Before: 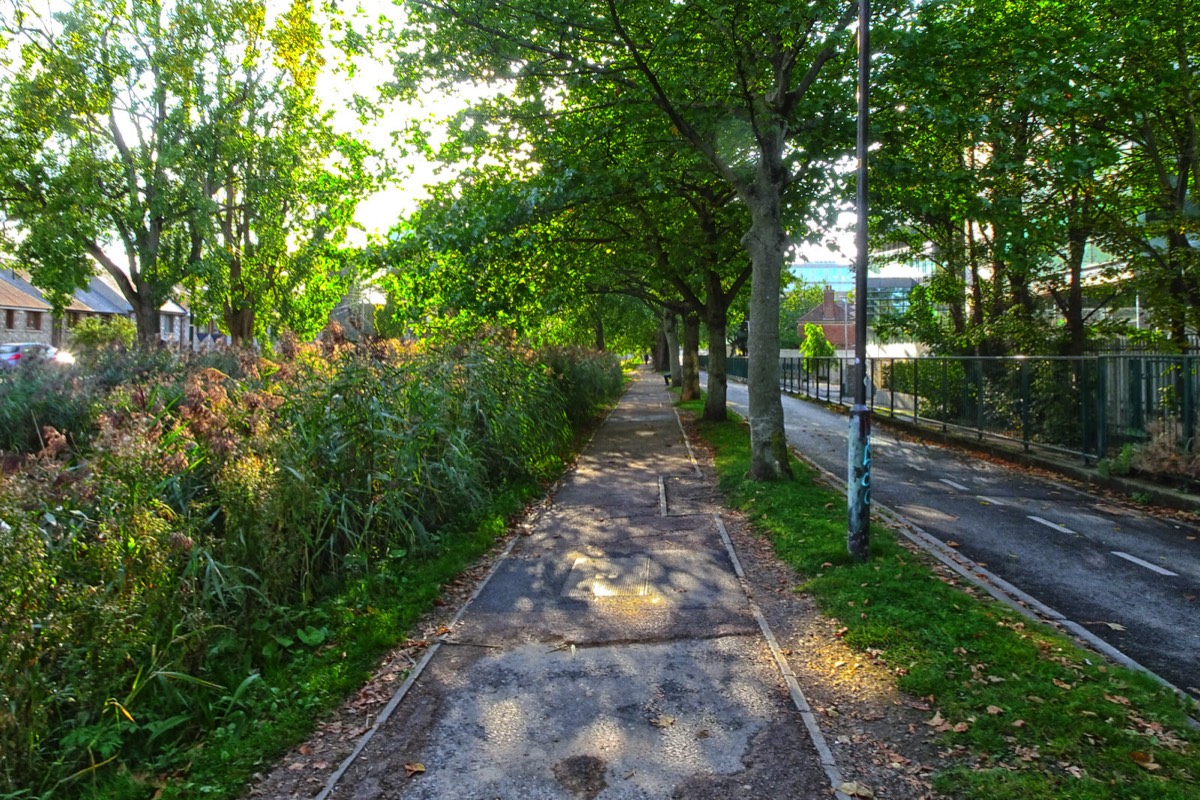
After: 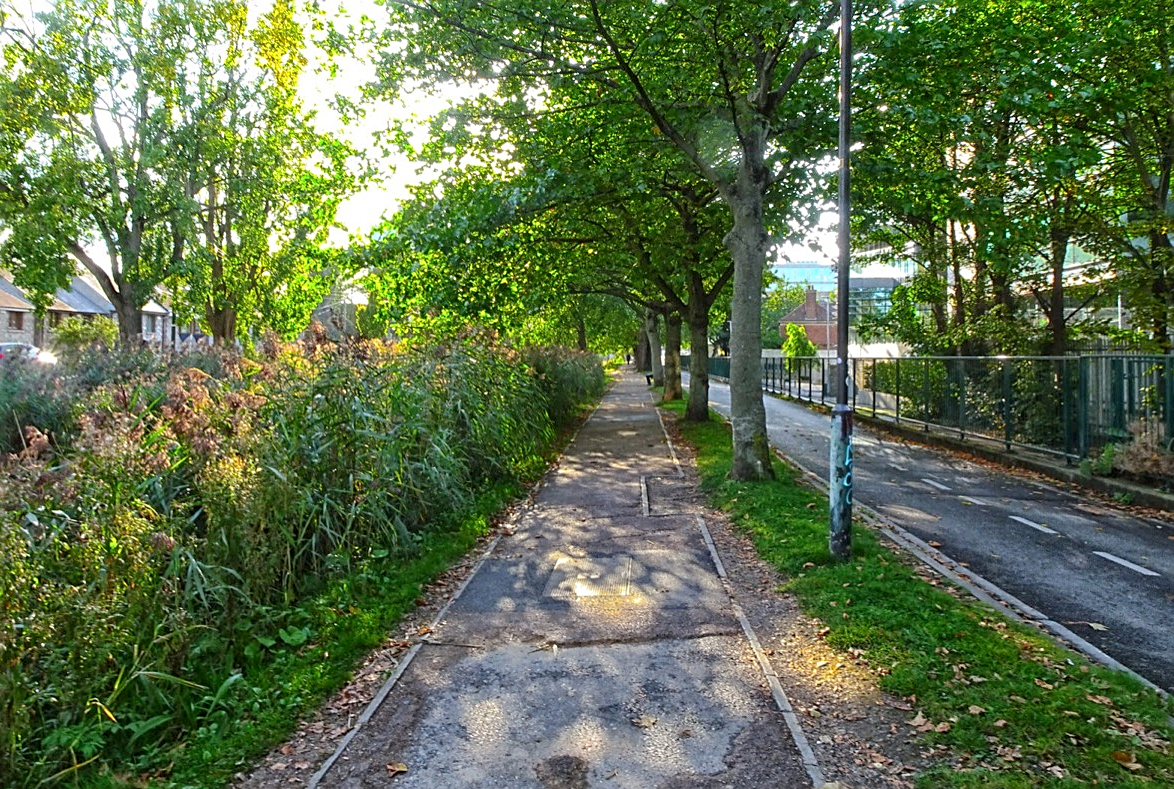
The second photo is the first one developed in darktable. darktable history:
sharpen: on, module defaults
crop and rotate: left 1.524%, right 0.566%, bottom 1.307%
